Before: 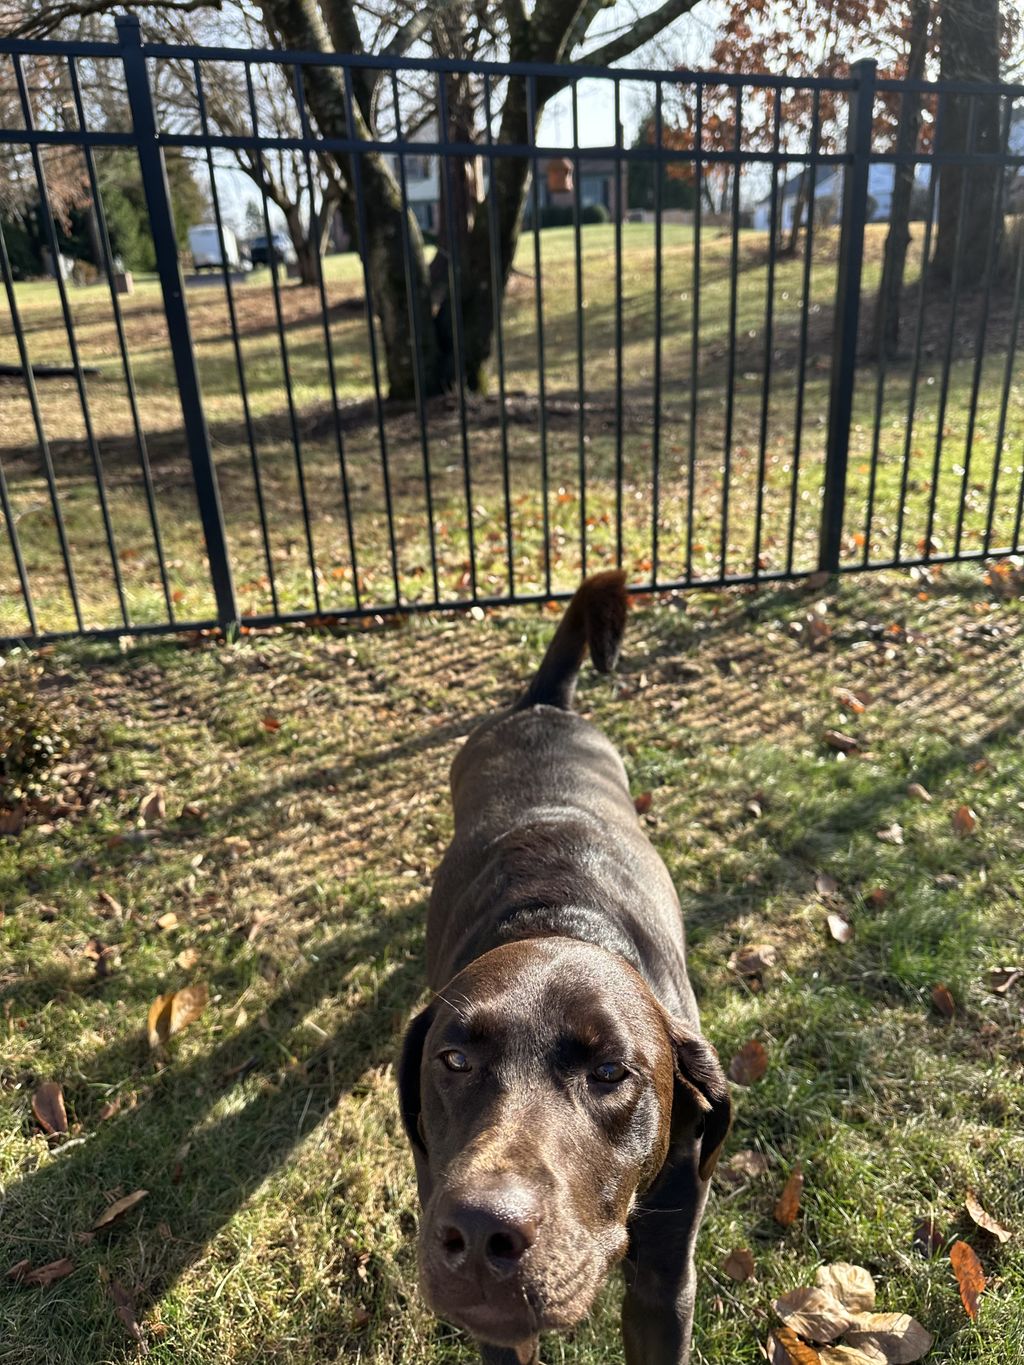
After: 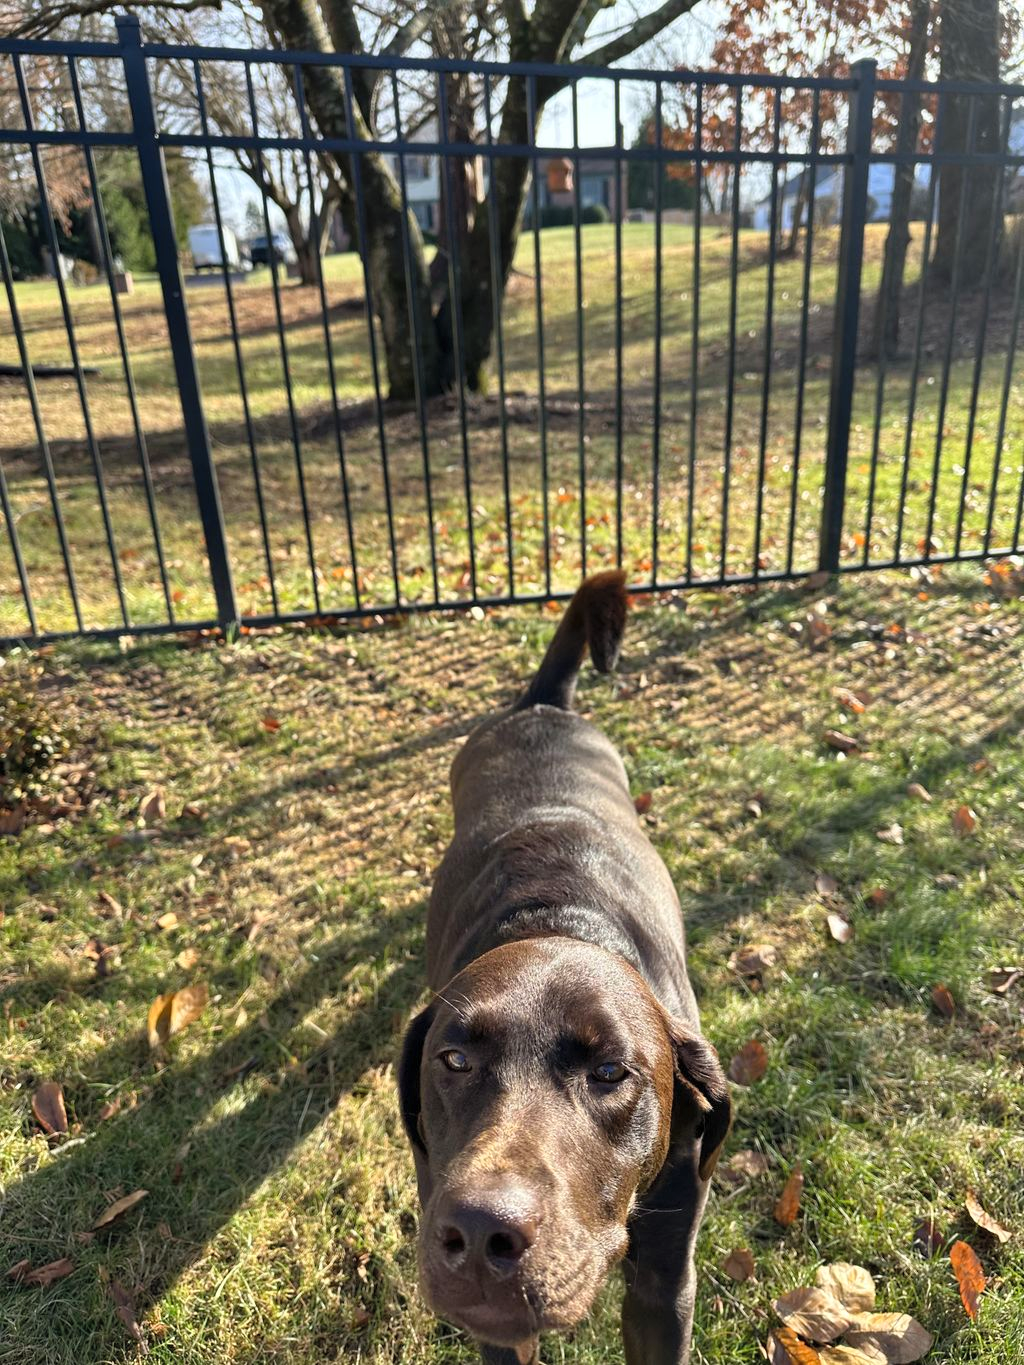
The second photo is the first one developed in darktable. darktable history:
contrast brightness saturation: brightness 0.091, saturation 0.192
